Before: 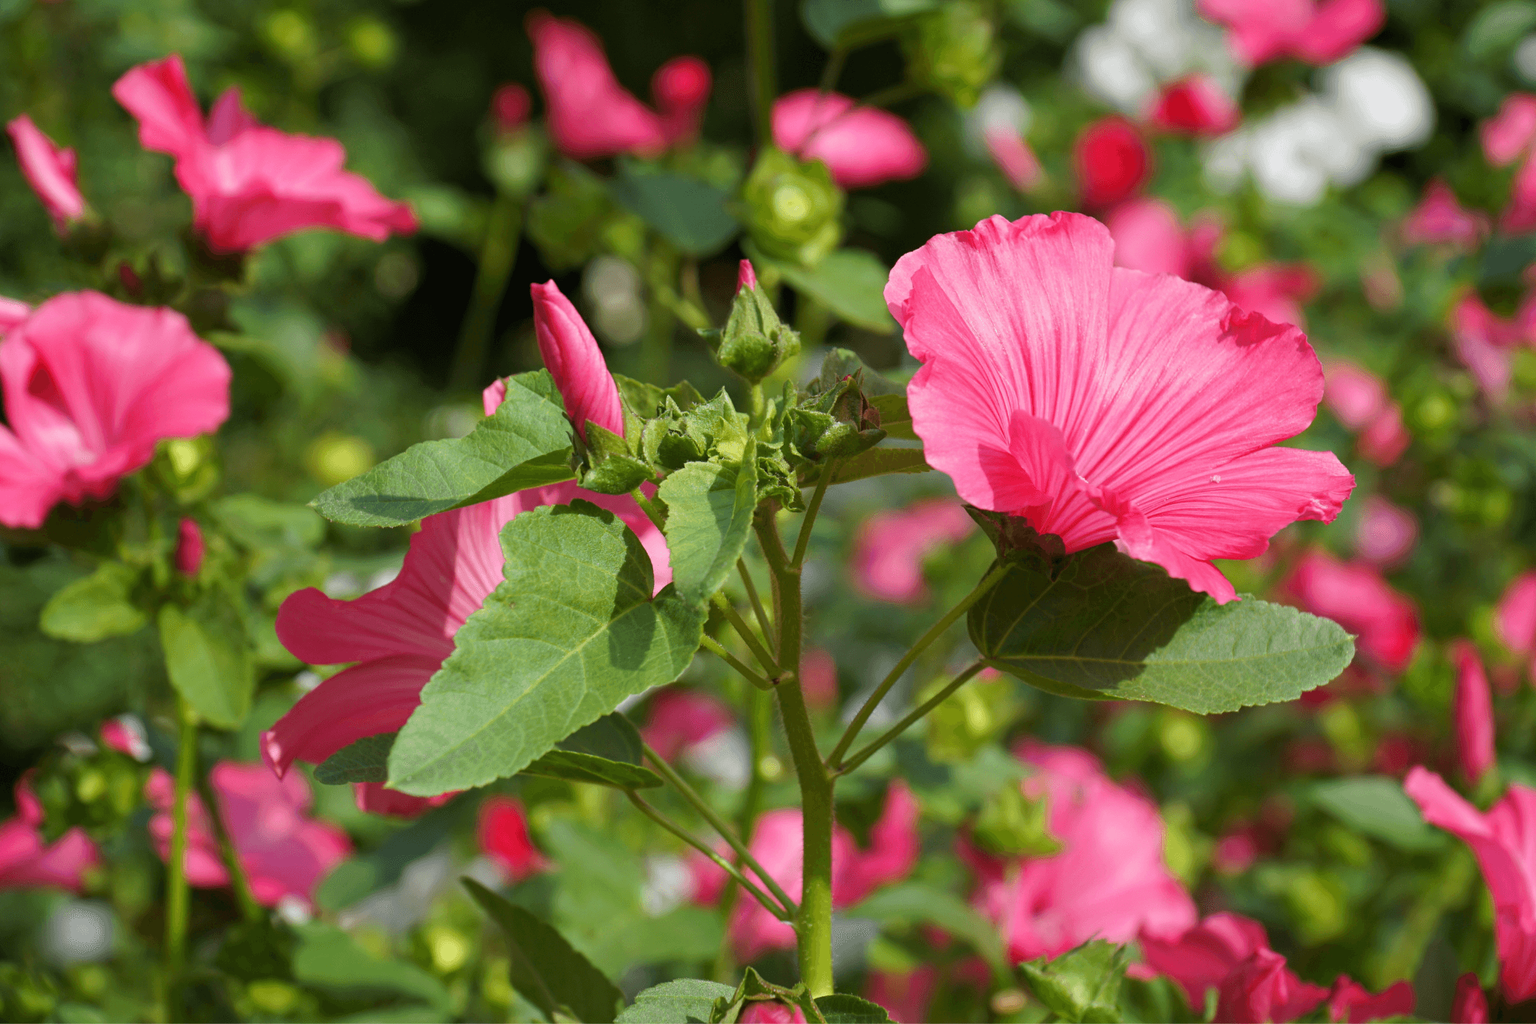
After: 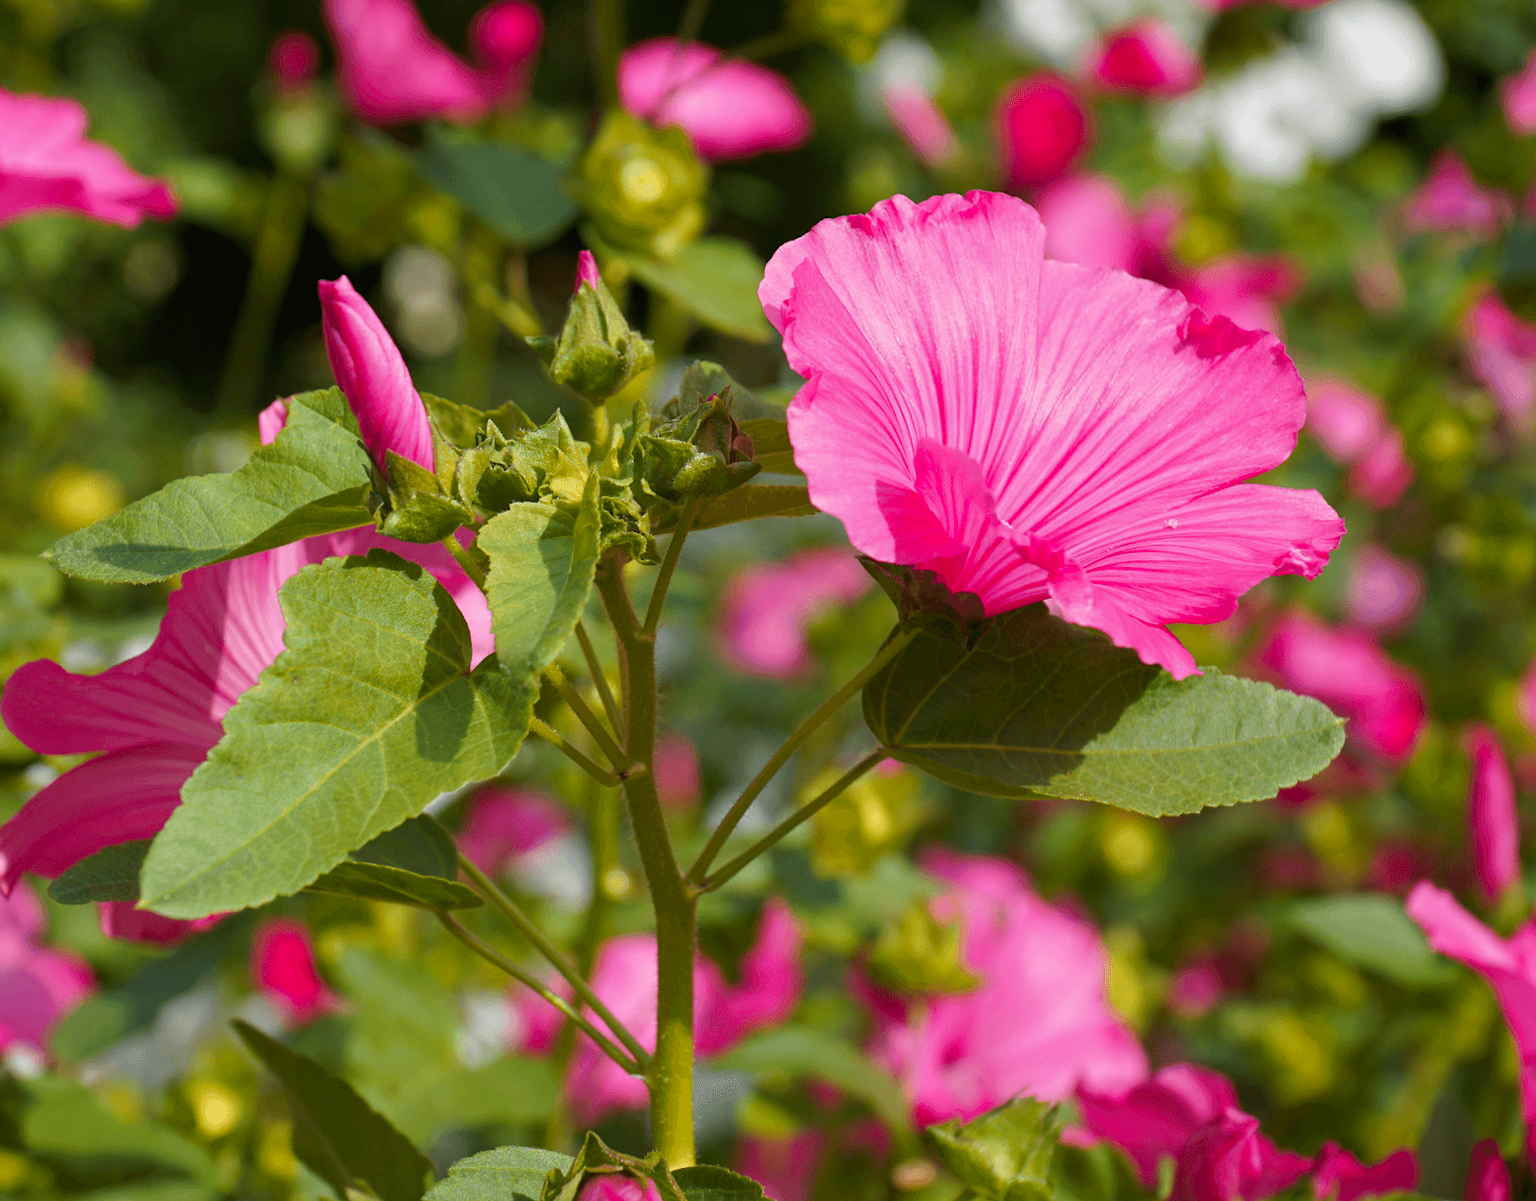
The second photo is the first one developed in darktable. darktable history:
color zones: curves: ch1 [(0.239, 0.552) (0.75, 0.5)]; ch2 [(0.25, 0.462) (0.749, 0.457)], mix 25.94%
crop and rotate: left 17.959%, top 5.771%, right 1.742%
